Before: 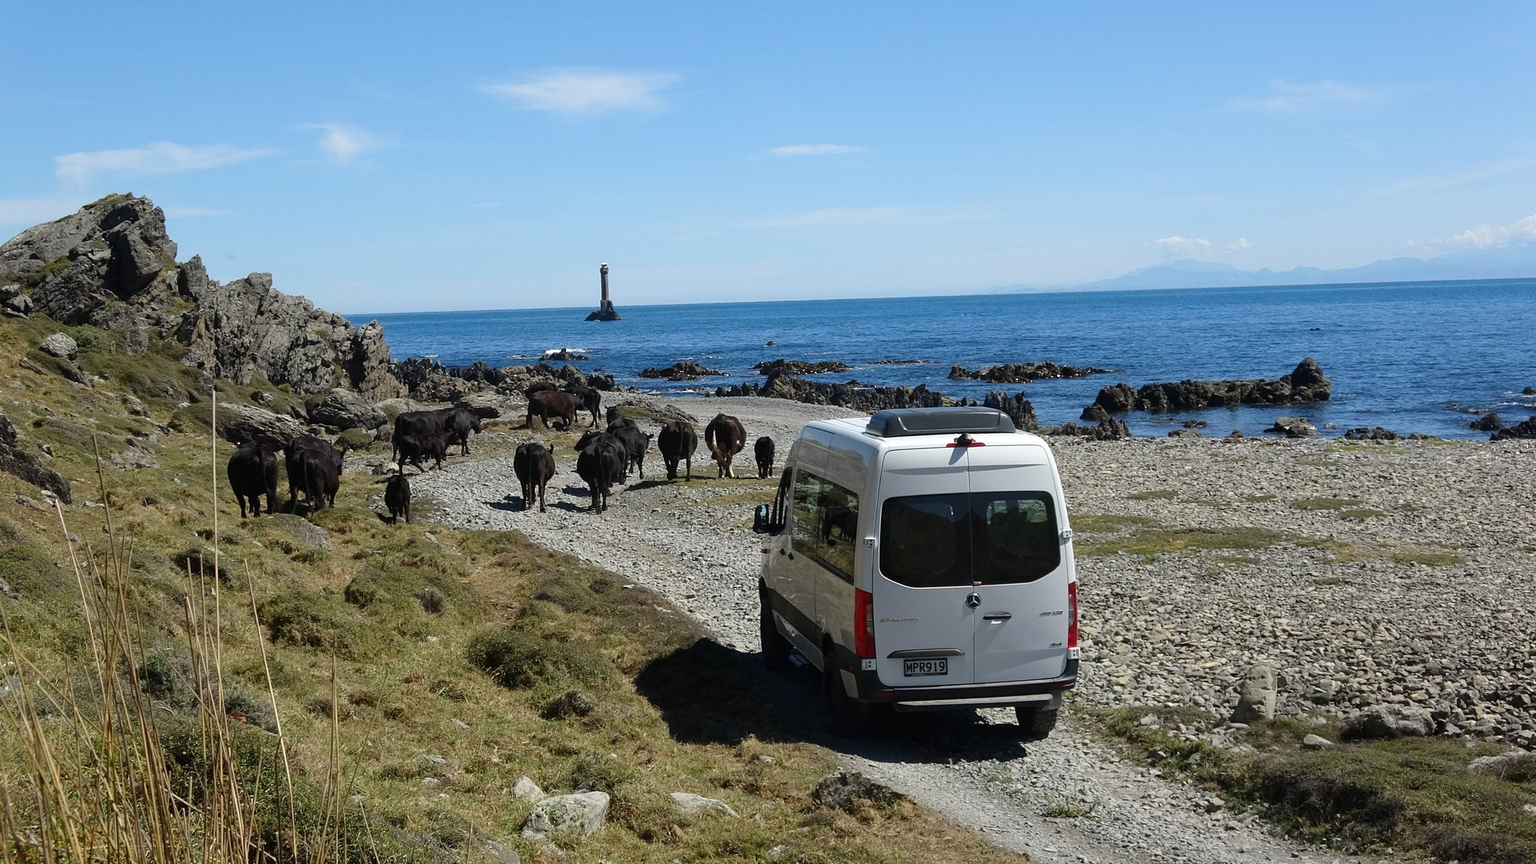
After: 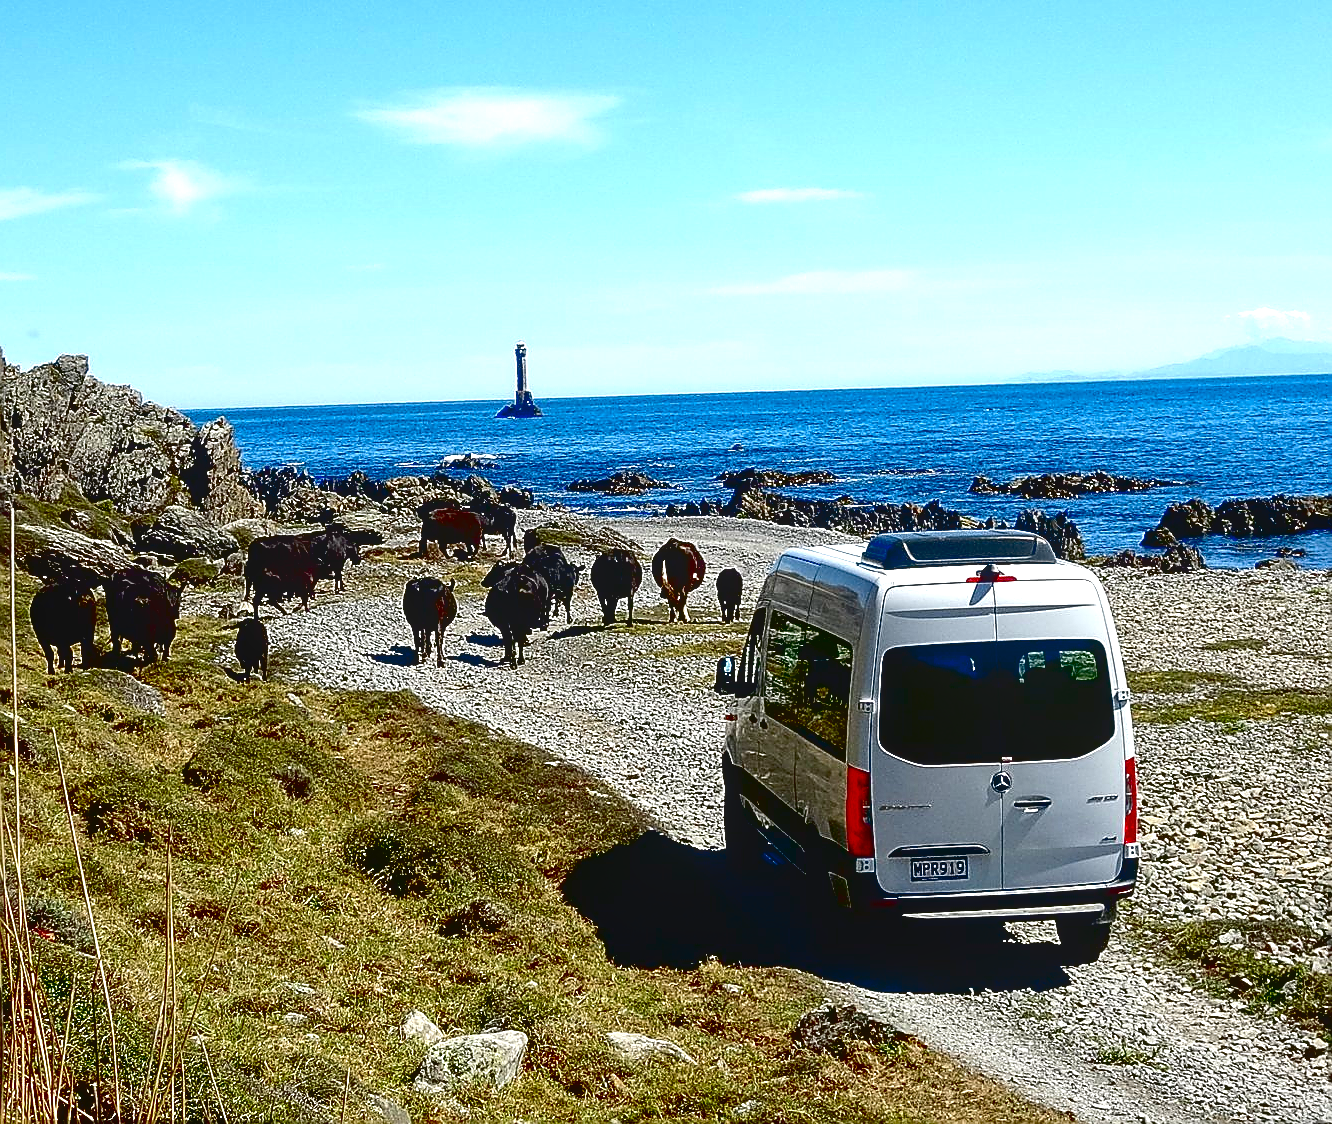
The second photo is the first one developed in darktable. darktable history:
exposure: black level correction 0.034, exposure 0.906 EV, compensate highlight preservation false
crop and rotate: left 13.336%, right 20.051%
contrast brightness saturation: contrast 0.133, brightness -0.239, saturation 0.15
local contrast: detail 109%
sharpen: radius 1.368, amount 1.261, threshold 0.666
